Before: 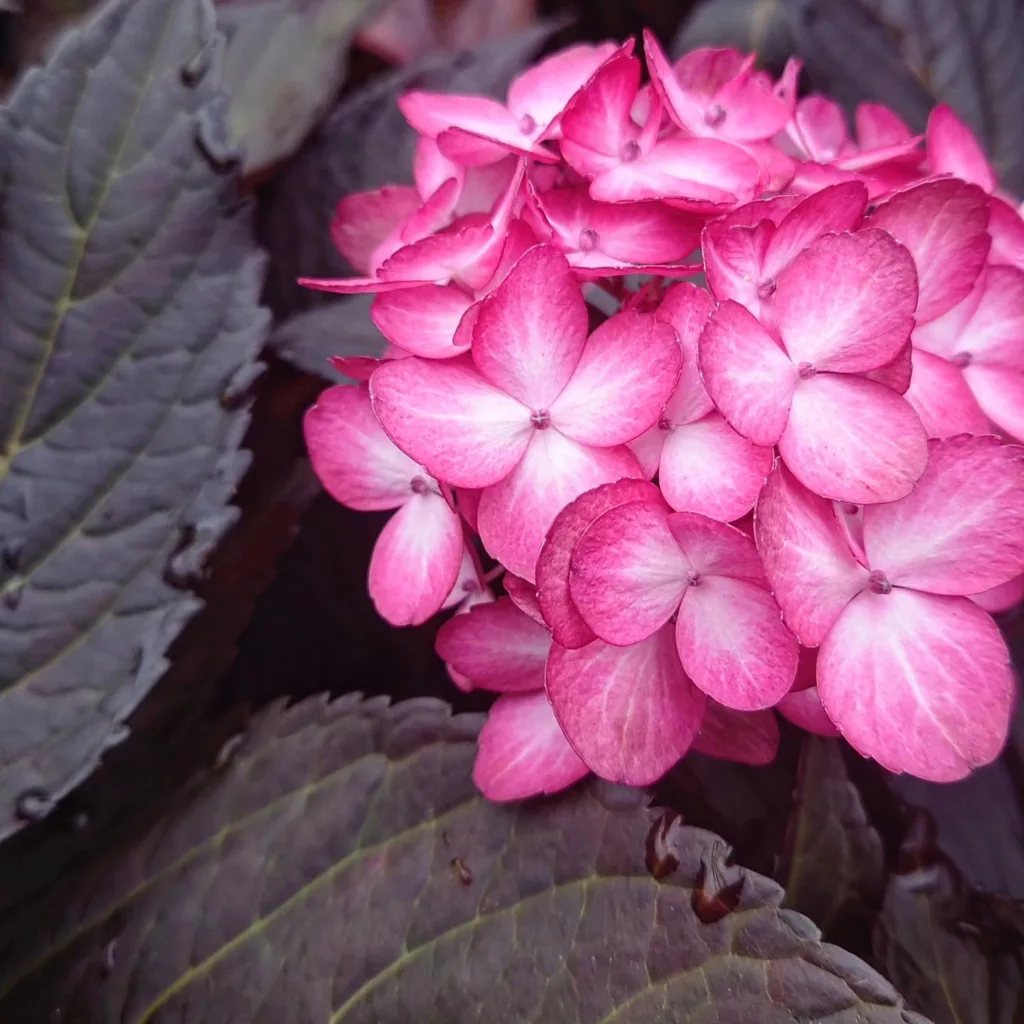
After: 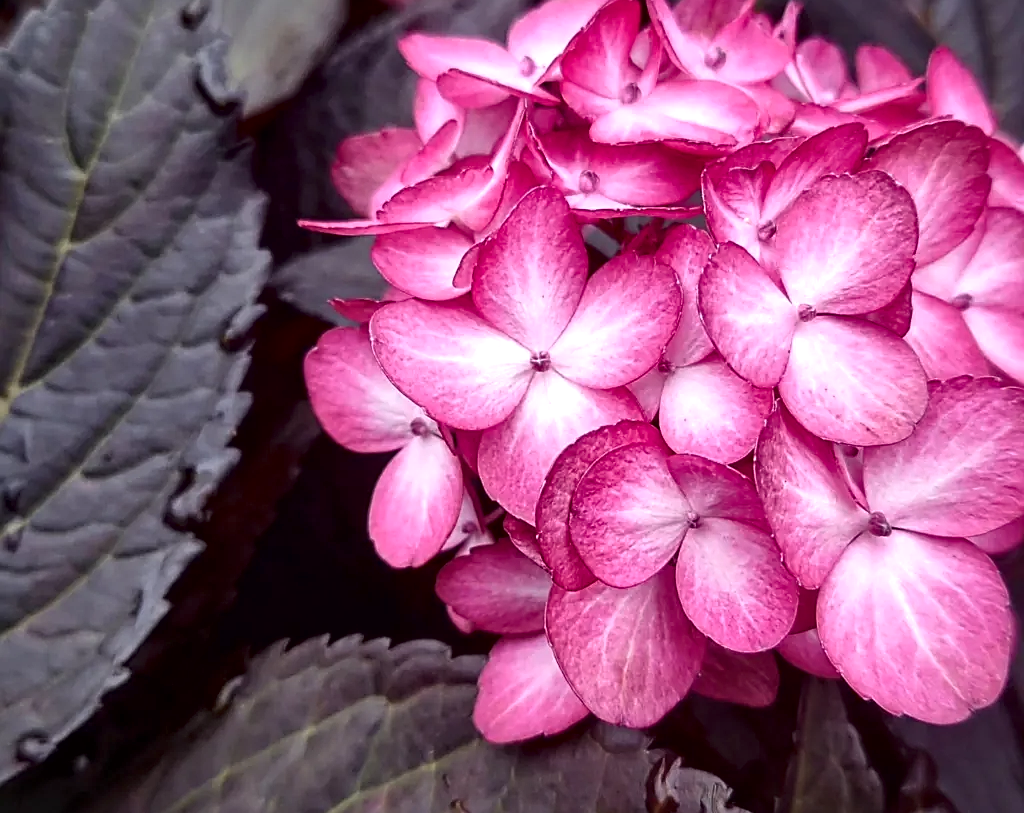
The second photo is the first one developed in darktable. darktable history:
local contrast: mode bilateral grid, contrast 70, coarseness 75, detail 180%, midtone range 0.2
crop and rotate: top 5.667%, bottom 14.937%
sharpen: on, module defaults
